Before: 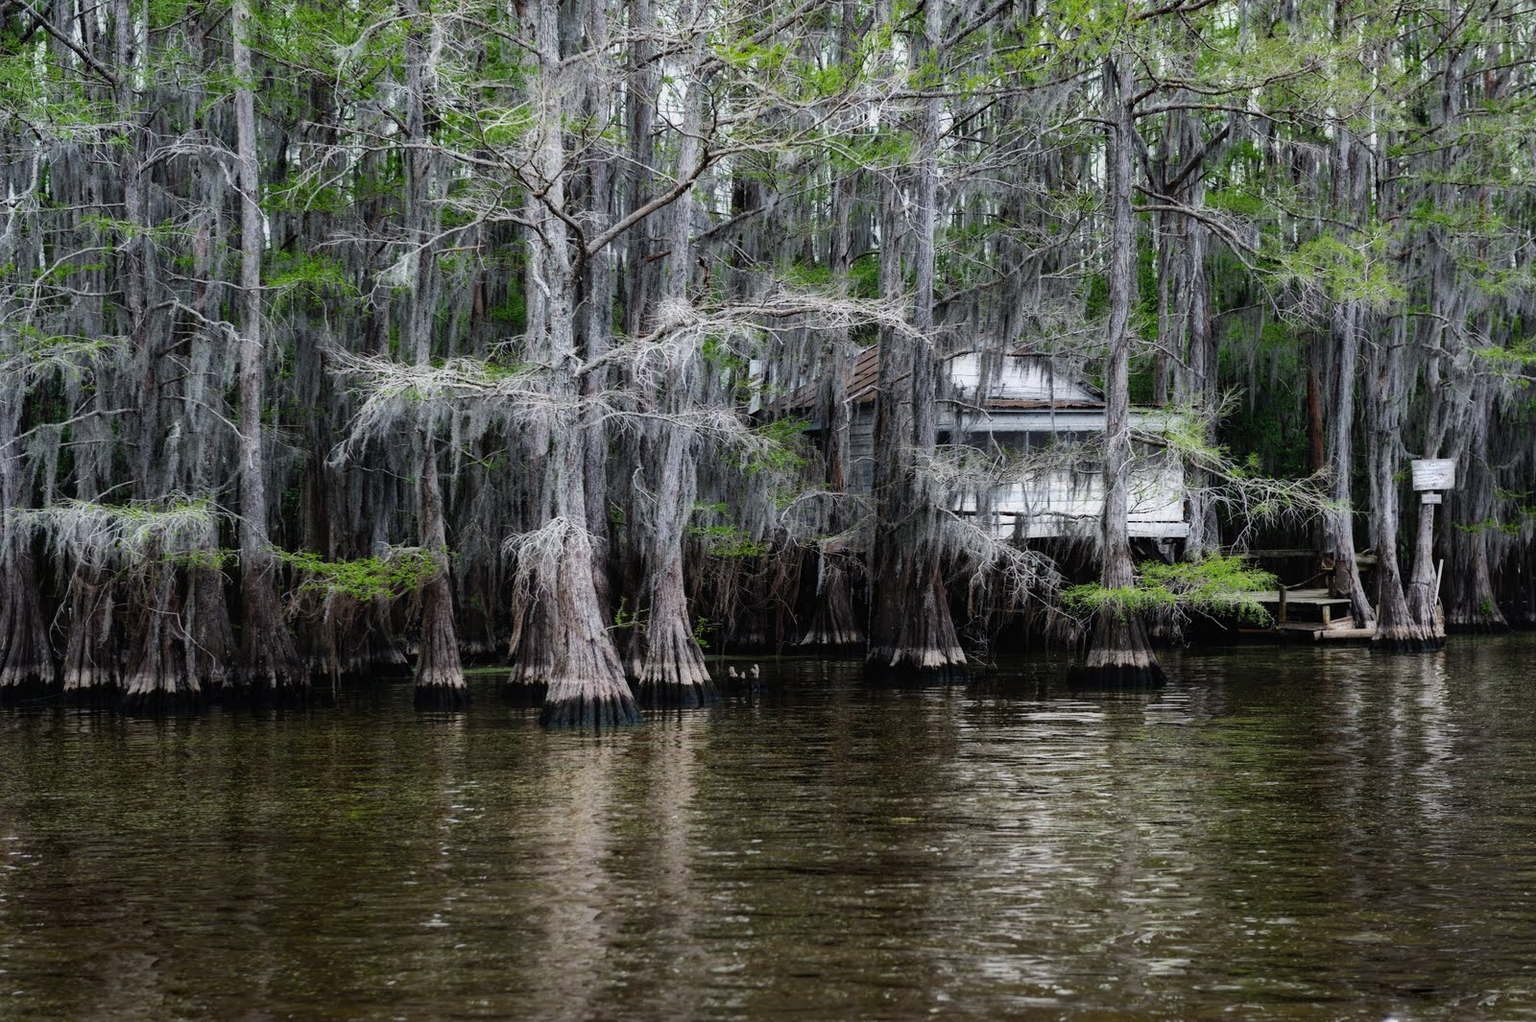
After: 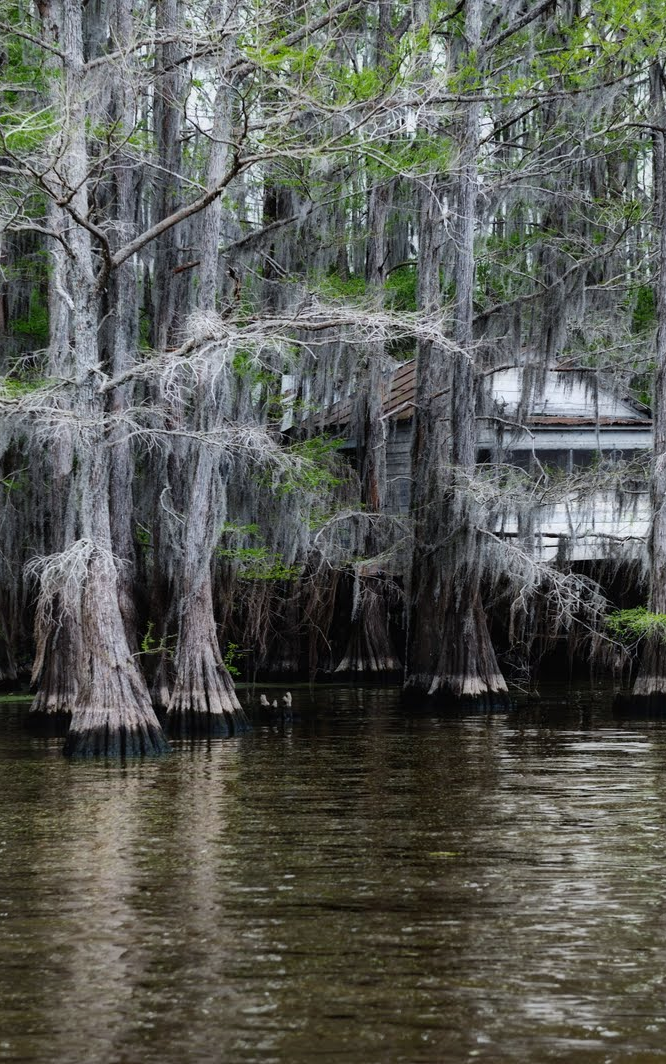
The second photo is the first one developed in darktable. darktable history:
white balance: red 0.986, blue 1.01
crop: left 31.229%, right 27.105%
